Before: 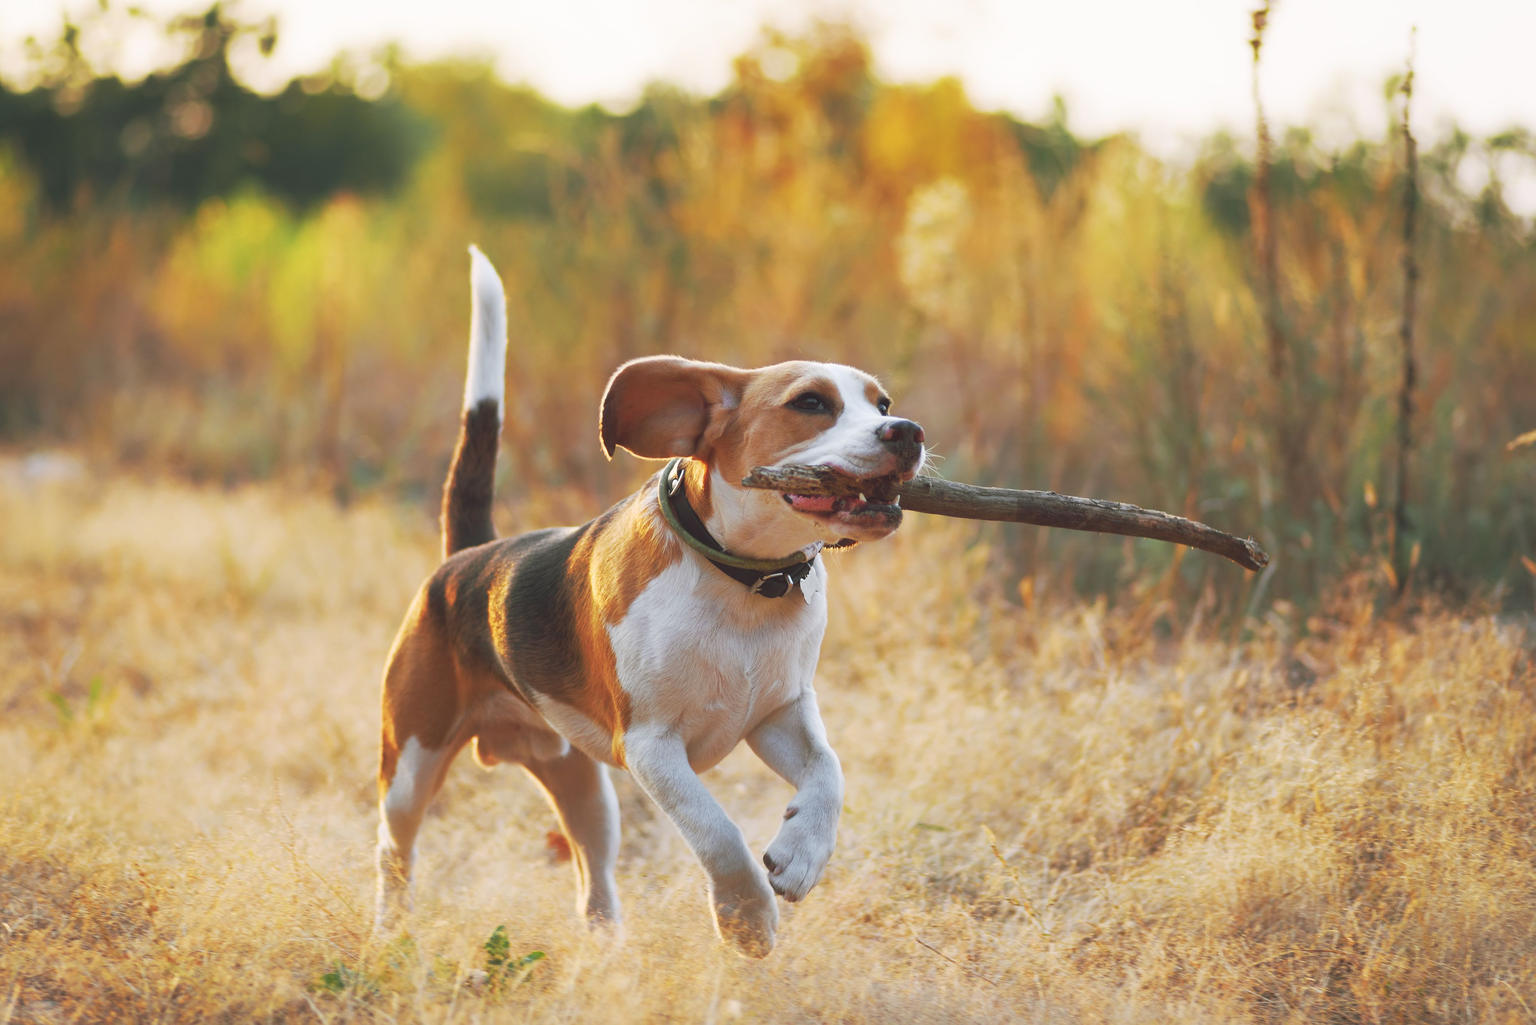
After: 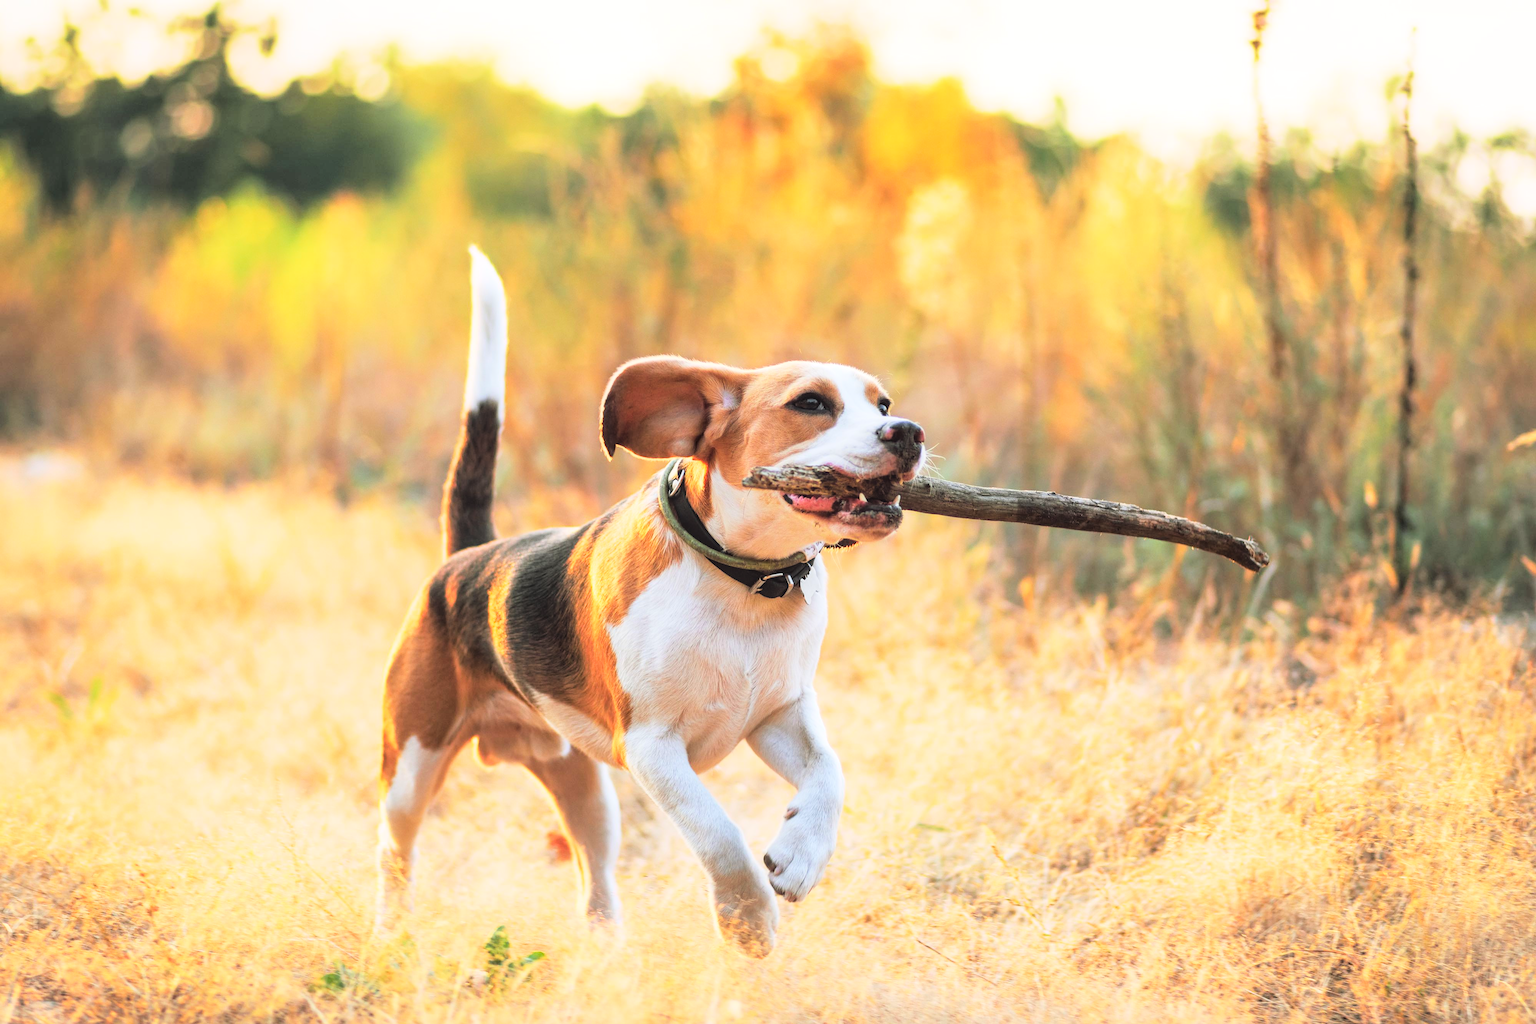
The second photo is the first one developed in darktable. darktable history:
local contrast: on, module defaults
exposure: exposure -0.157 EV, compensate highlight preservation false
white balance: red 1, blue 1
tone curve: curves: ch0 [(0, 0) (0.004, 0) (0.133, 0.071) (0.325, 0.456) (0.832, 0.957) (1, 1)], color space Lab, linked channels, preserve colors none
